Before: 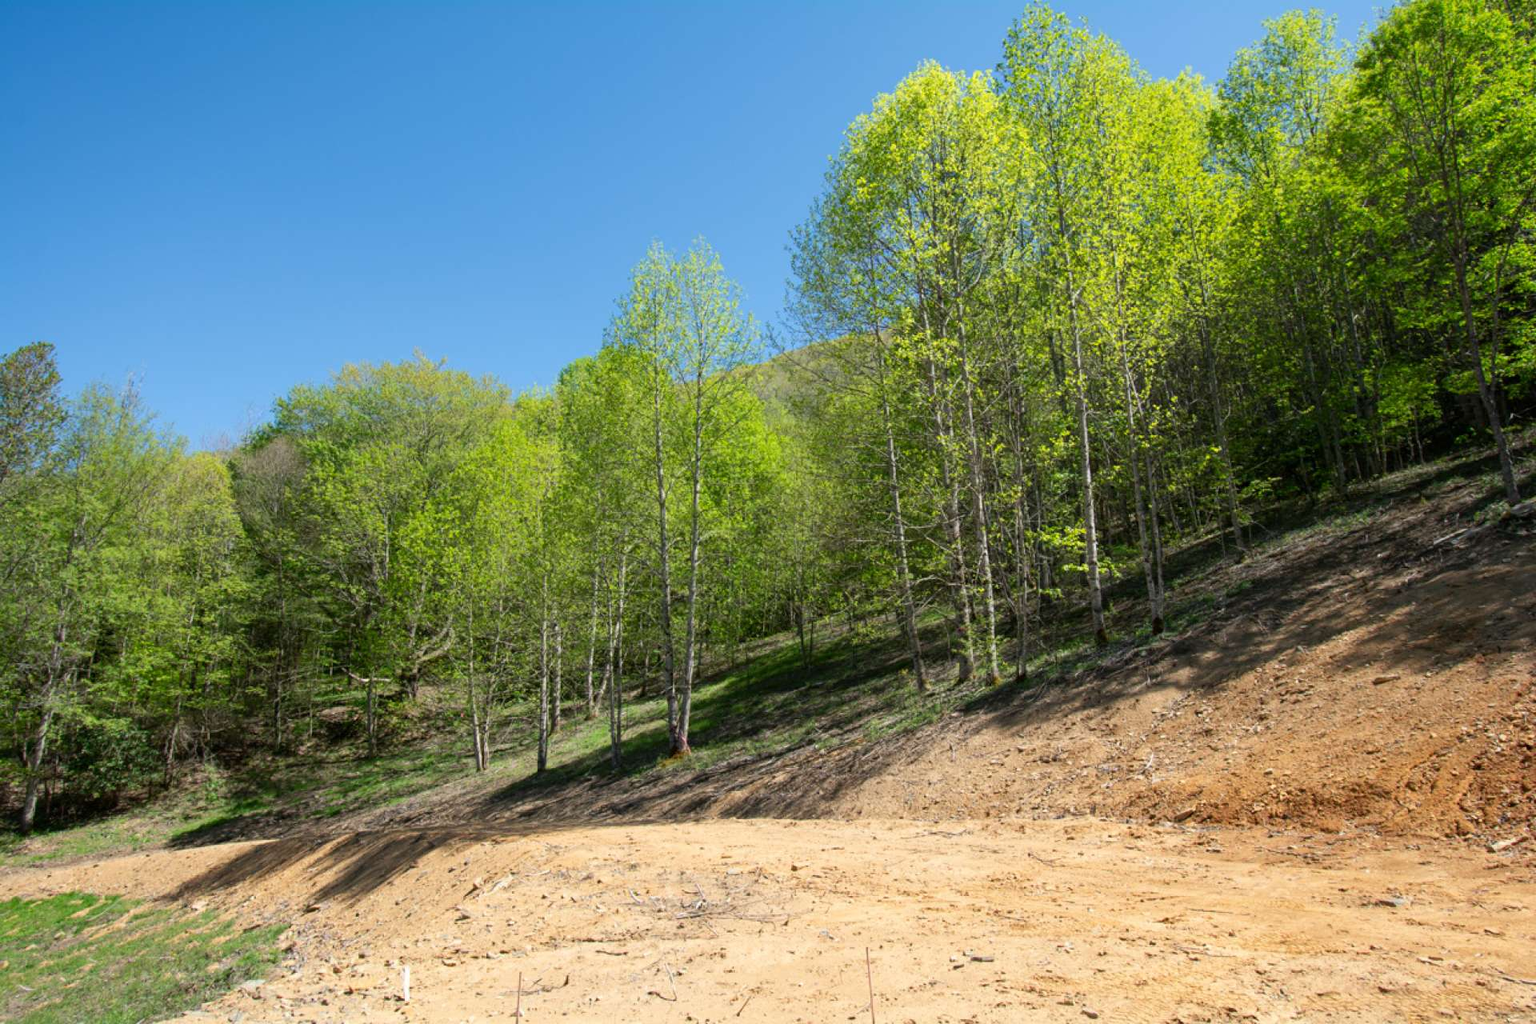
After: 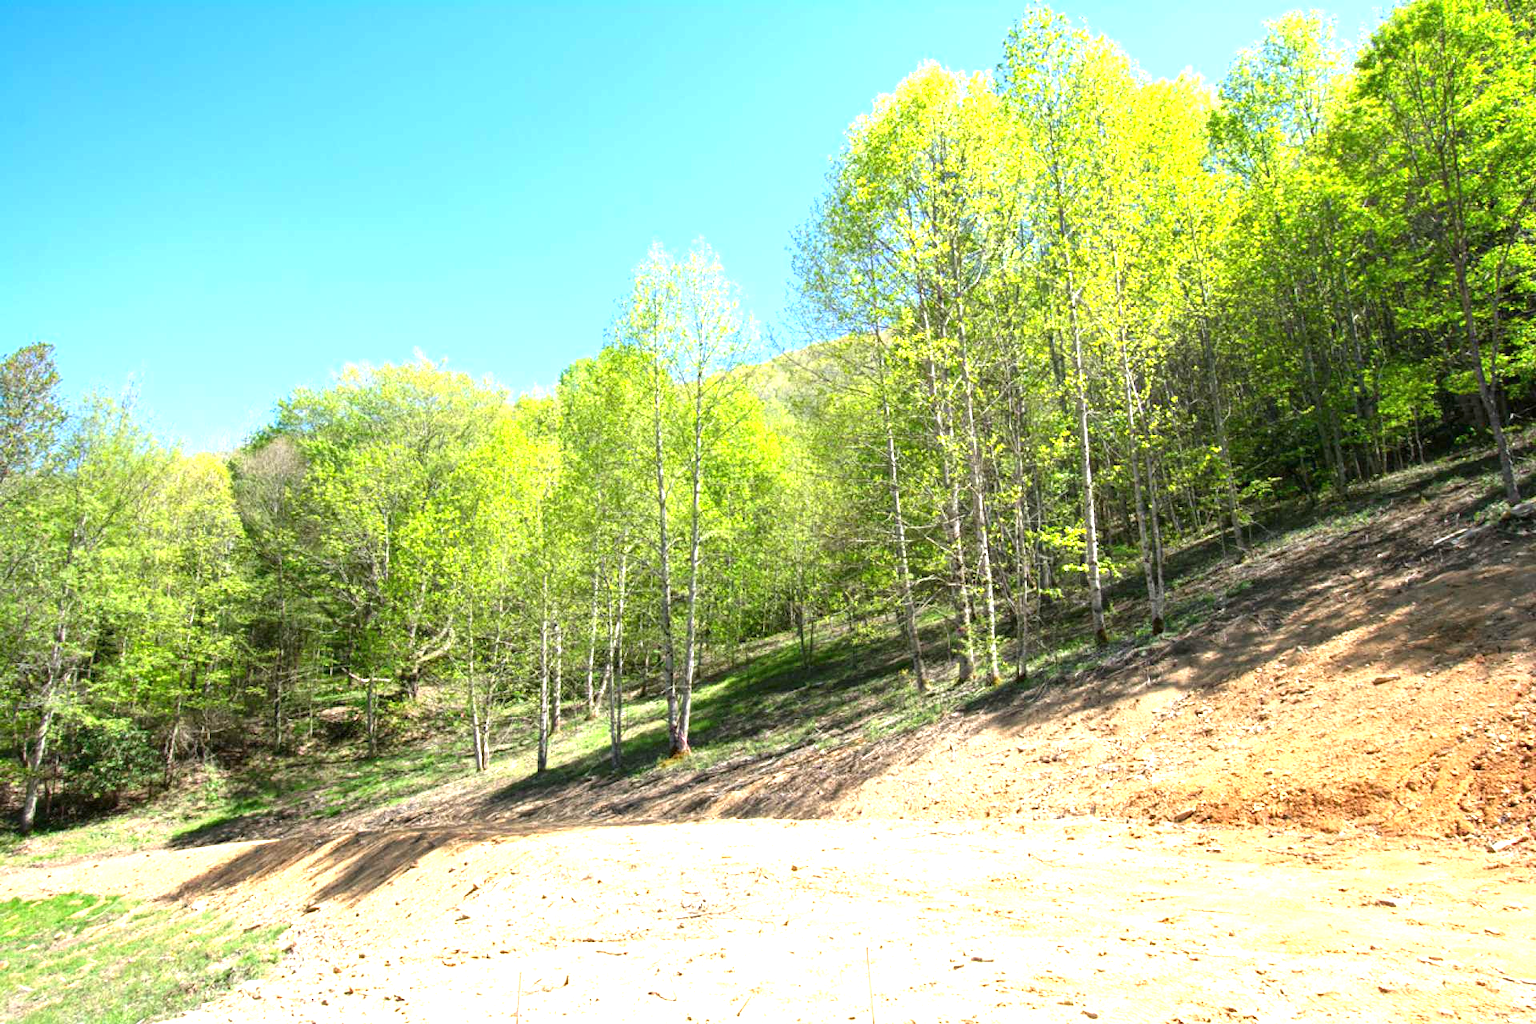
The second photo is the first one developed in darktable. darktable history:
exposure: black level correction 0, exposure 1.469 EV, compensate exposure bias true, compensate highlight preservation false
